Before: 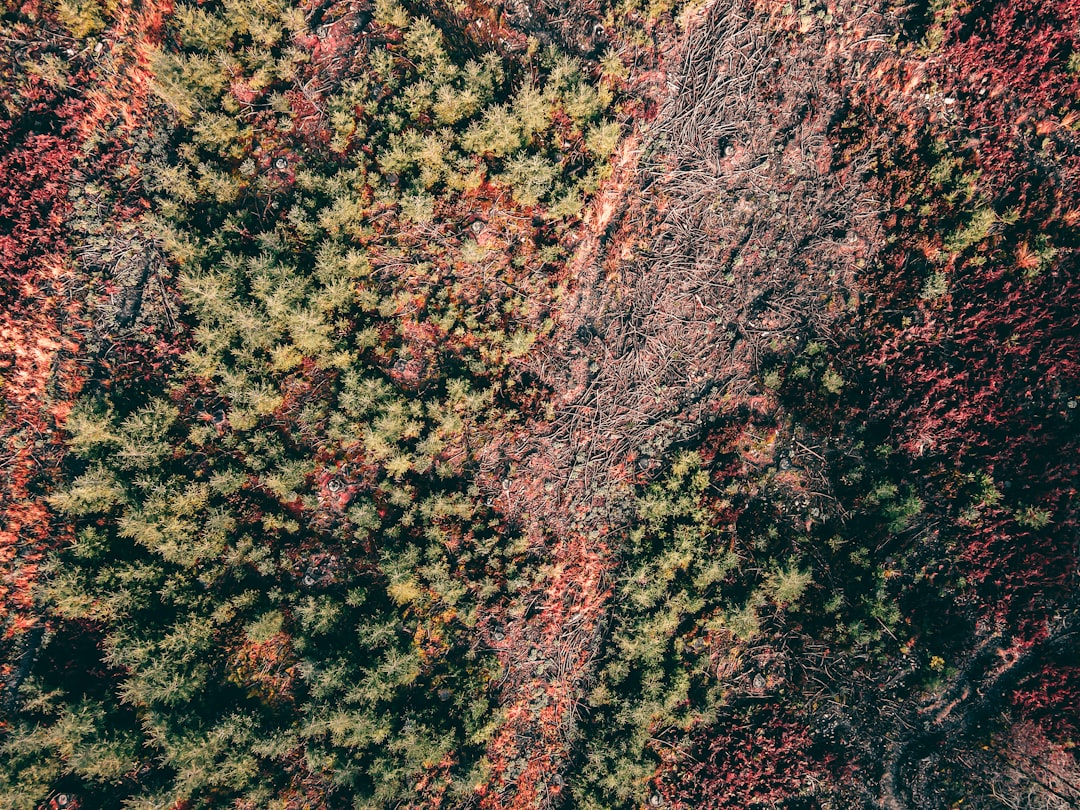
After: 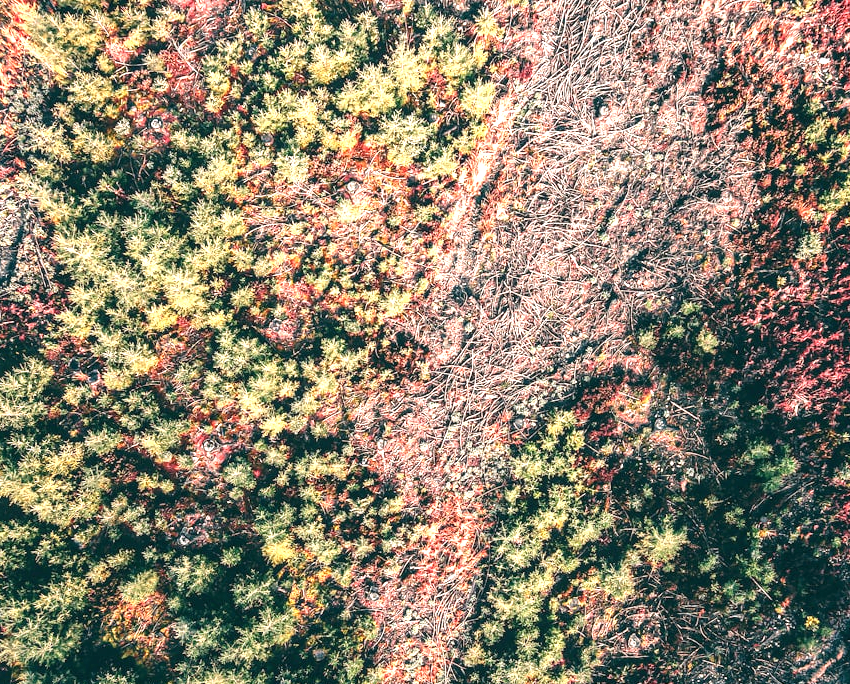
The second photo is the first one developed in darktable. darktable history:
local contrast: on, module defaults
exposure: black level correction 0, exposure 1.184 EV, compensate exposure bias true, compensate highlight preservation false
crop: left 11.612%, top 5.025%, right 9.601%, bottom 10.498%
